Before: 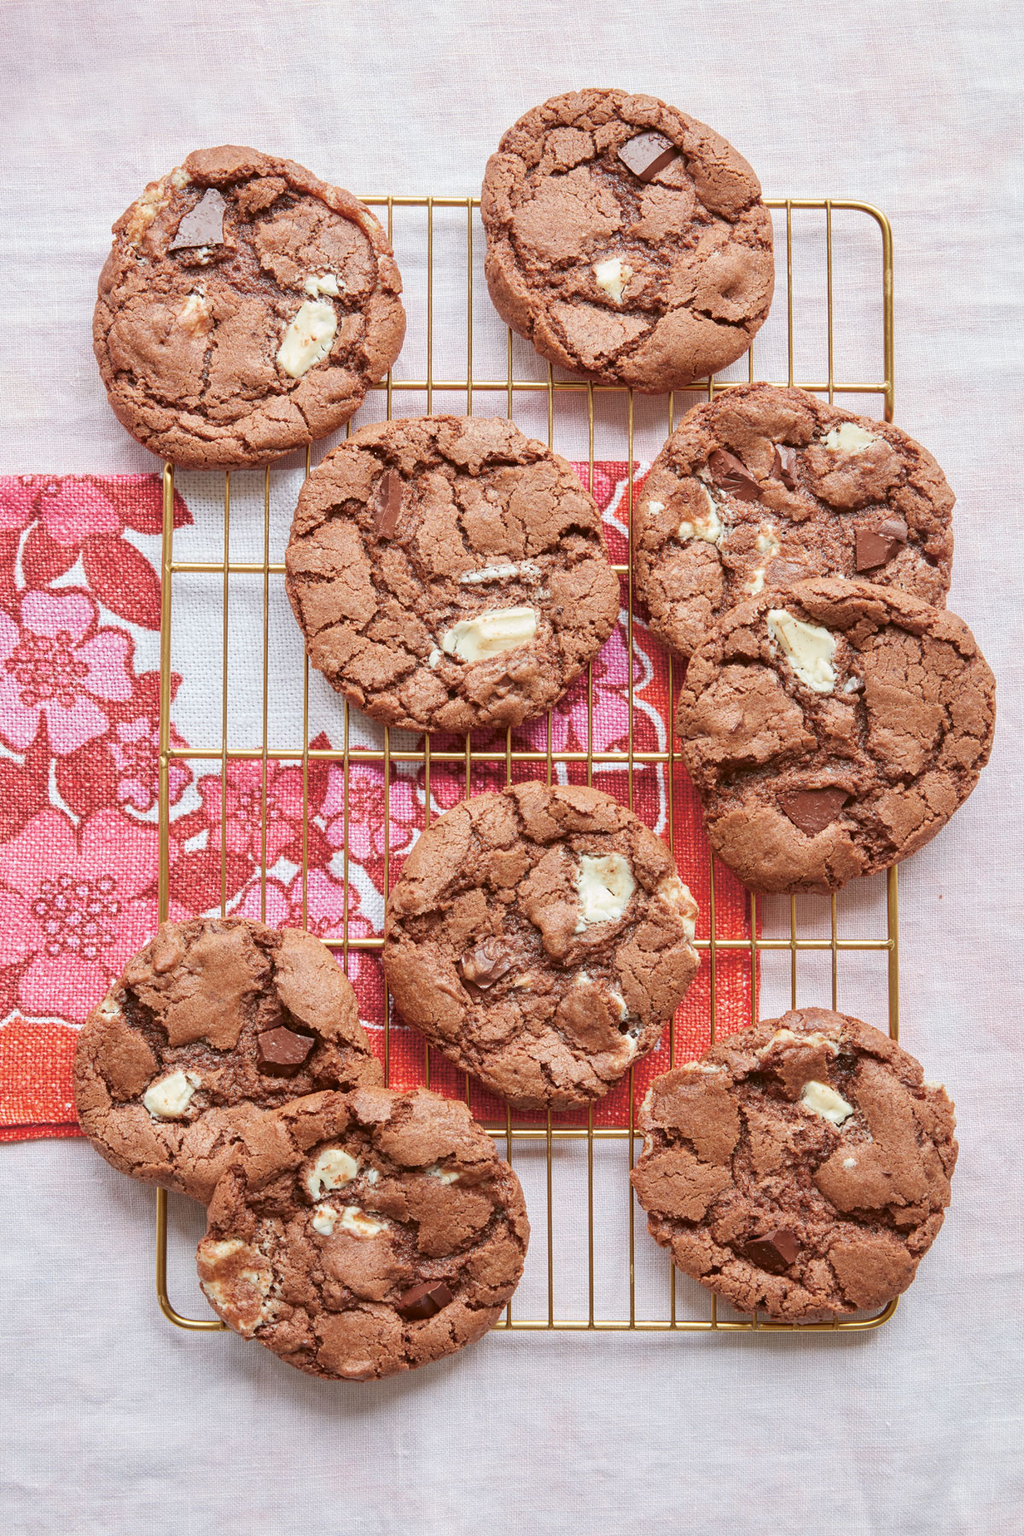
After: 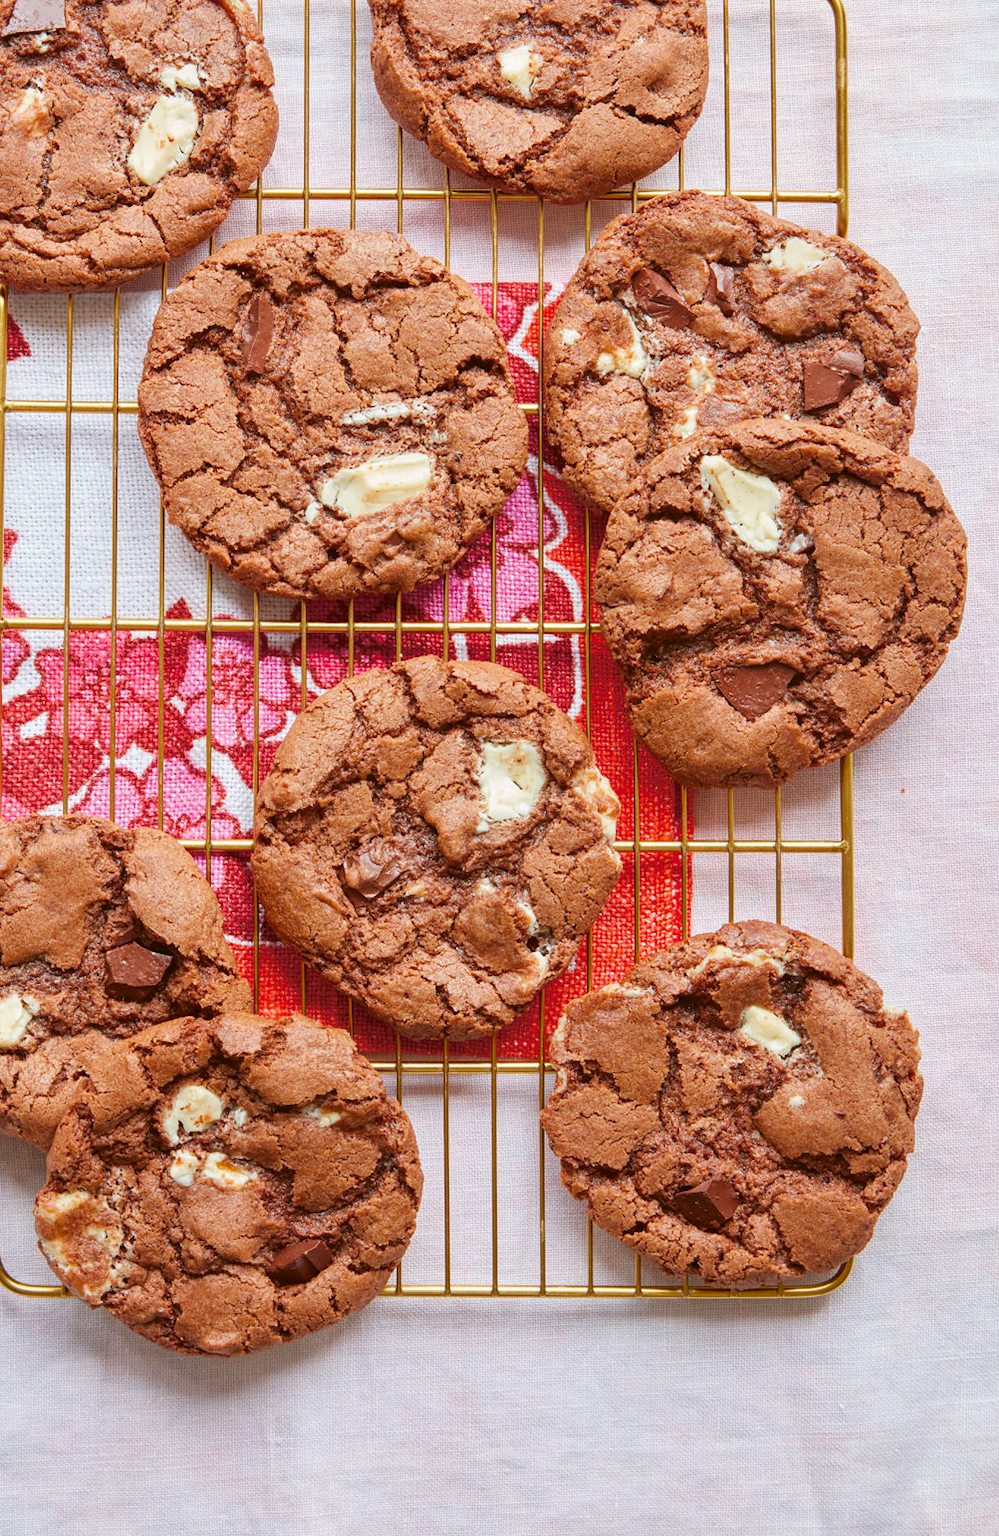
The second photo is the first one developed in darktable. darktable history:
crop: left 16.415%, top 14.292%
color balance rgb: power › hue 74.36°, perceptual saturation grading › global saturation 24.969%
